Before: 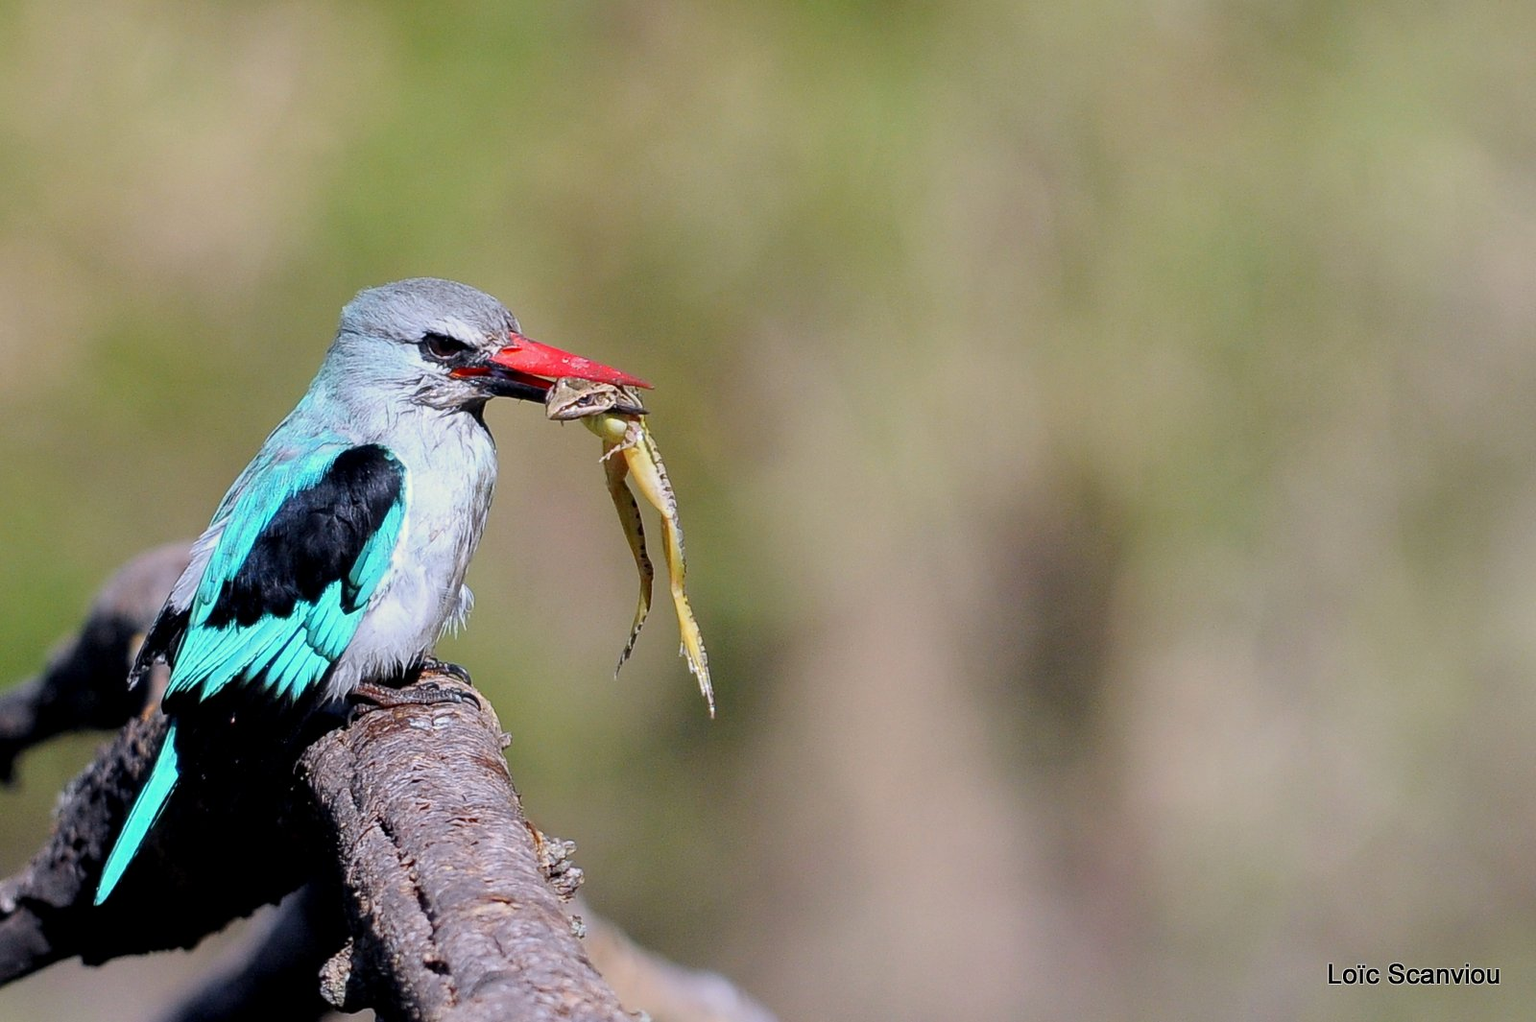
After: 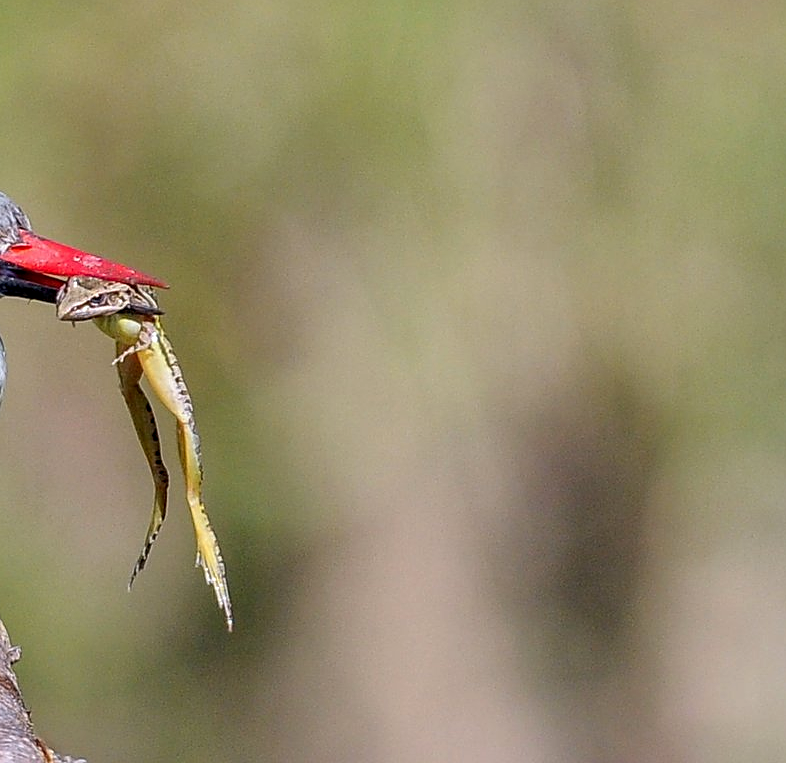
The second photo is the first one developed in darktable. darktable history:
crop: left 32.027%, top 10.989%, right 18.796%, bottom 17.331%
exposure: exposure 0.204 EV, compensate highlight preservation false
local contrast: detail 130%
sharpen: on, module defaults
shadows and highlights: shadows 25.63, white point adjustment -2.92, highlights -29.77
